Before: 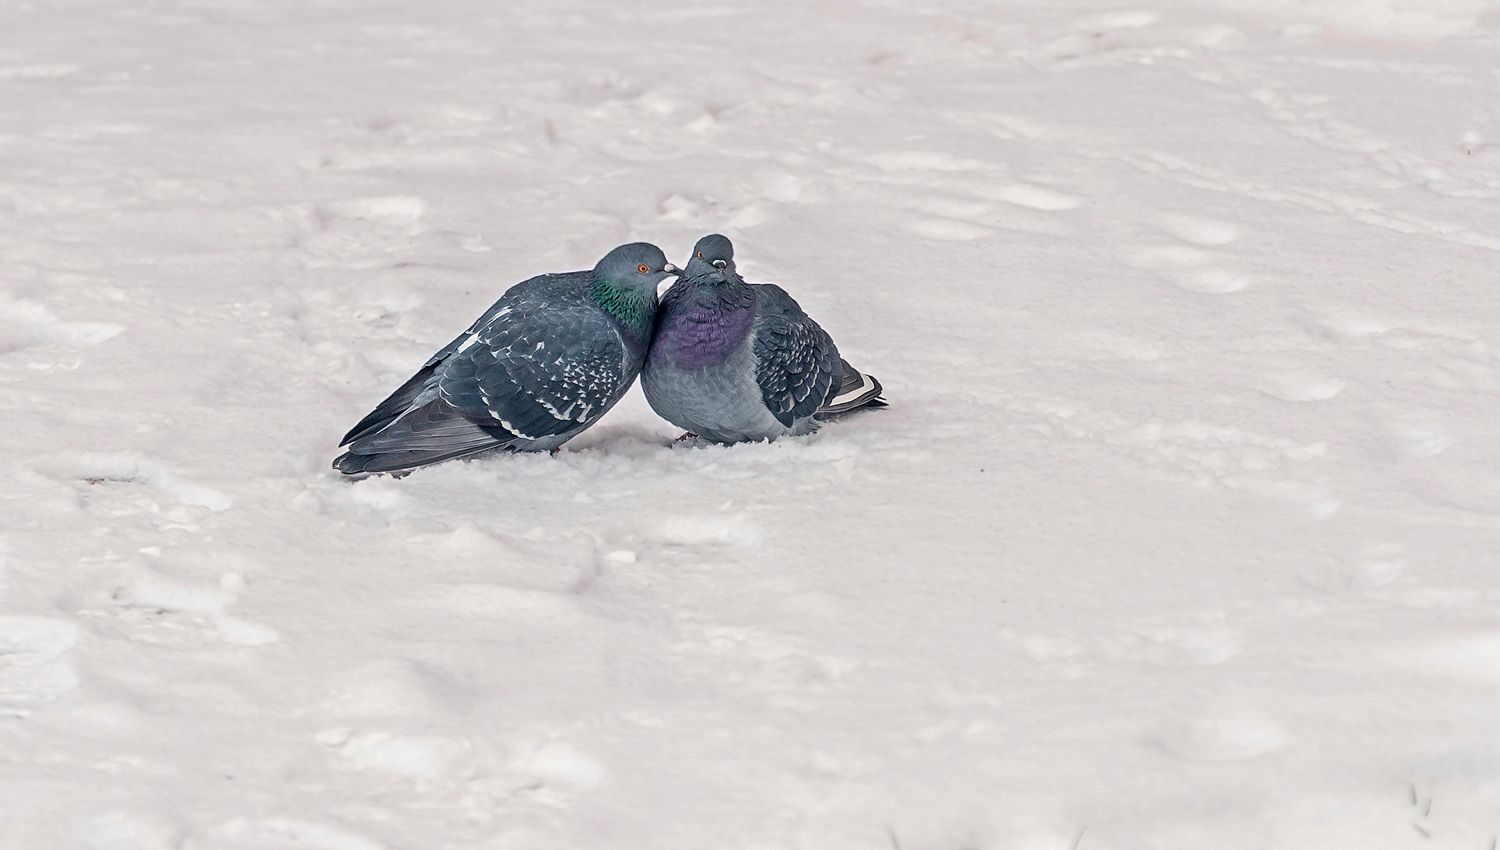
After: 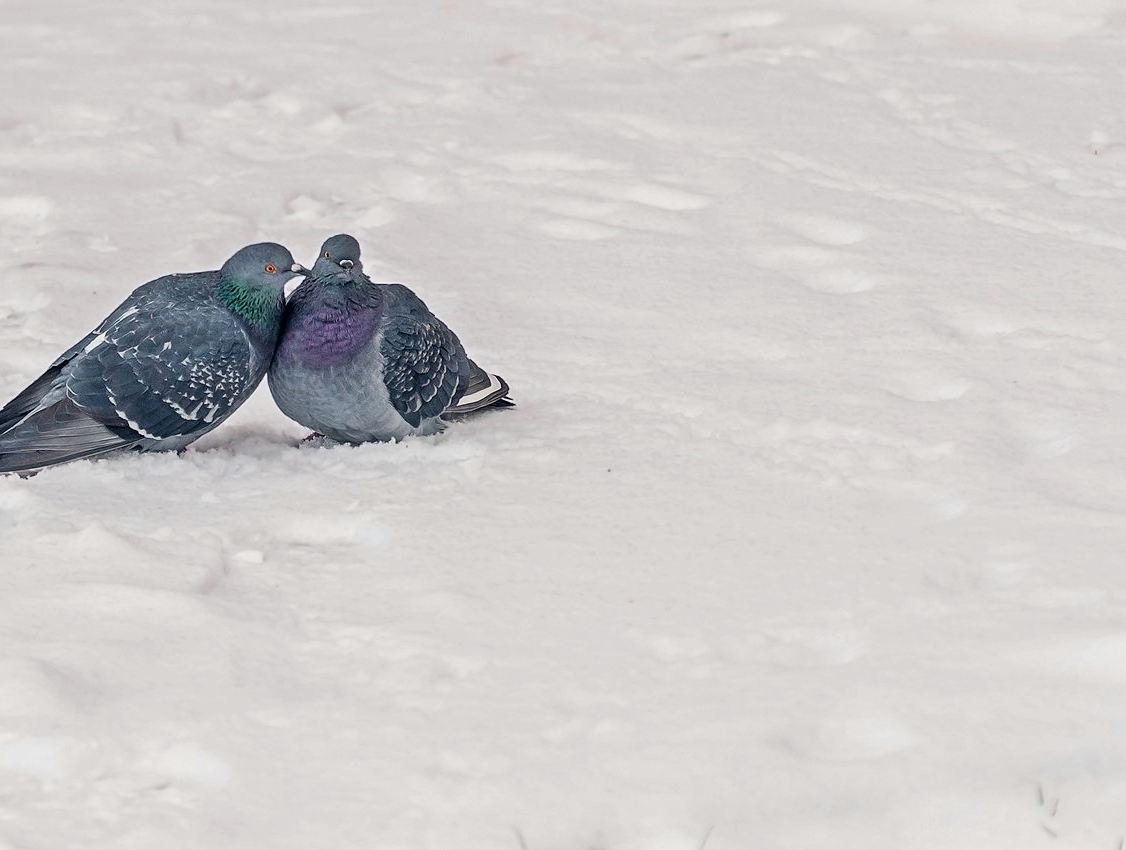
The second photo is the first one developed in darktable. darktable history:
tone curve: curves: ch0 [(0, 0) (0.822, 0.825) (0.994, 0.955)]; ch1 [(0, 0) (0.226, 0.261) (0.383, 0.397) (0.46, 0.46) (0.498, 0.479) (0.524, 0.523) (0.578, 0.575) (1, 1)]; ch2 [(0, 0) (0.438, 0.456) (0.5, 0.498) (0.547, 0.515) (0.597, 0.58) (0.629, 0.603) (1, 1)], preserve colors none
crop and rotate: left 24.876%
